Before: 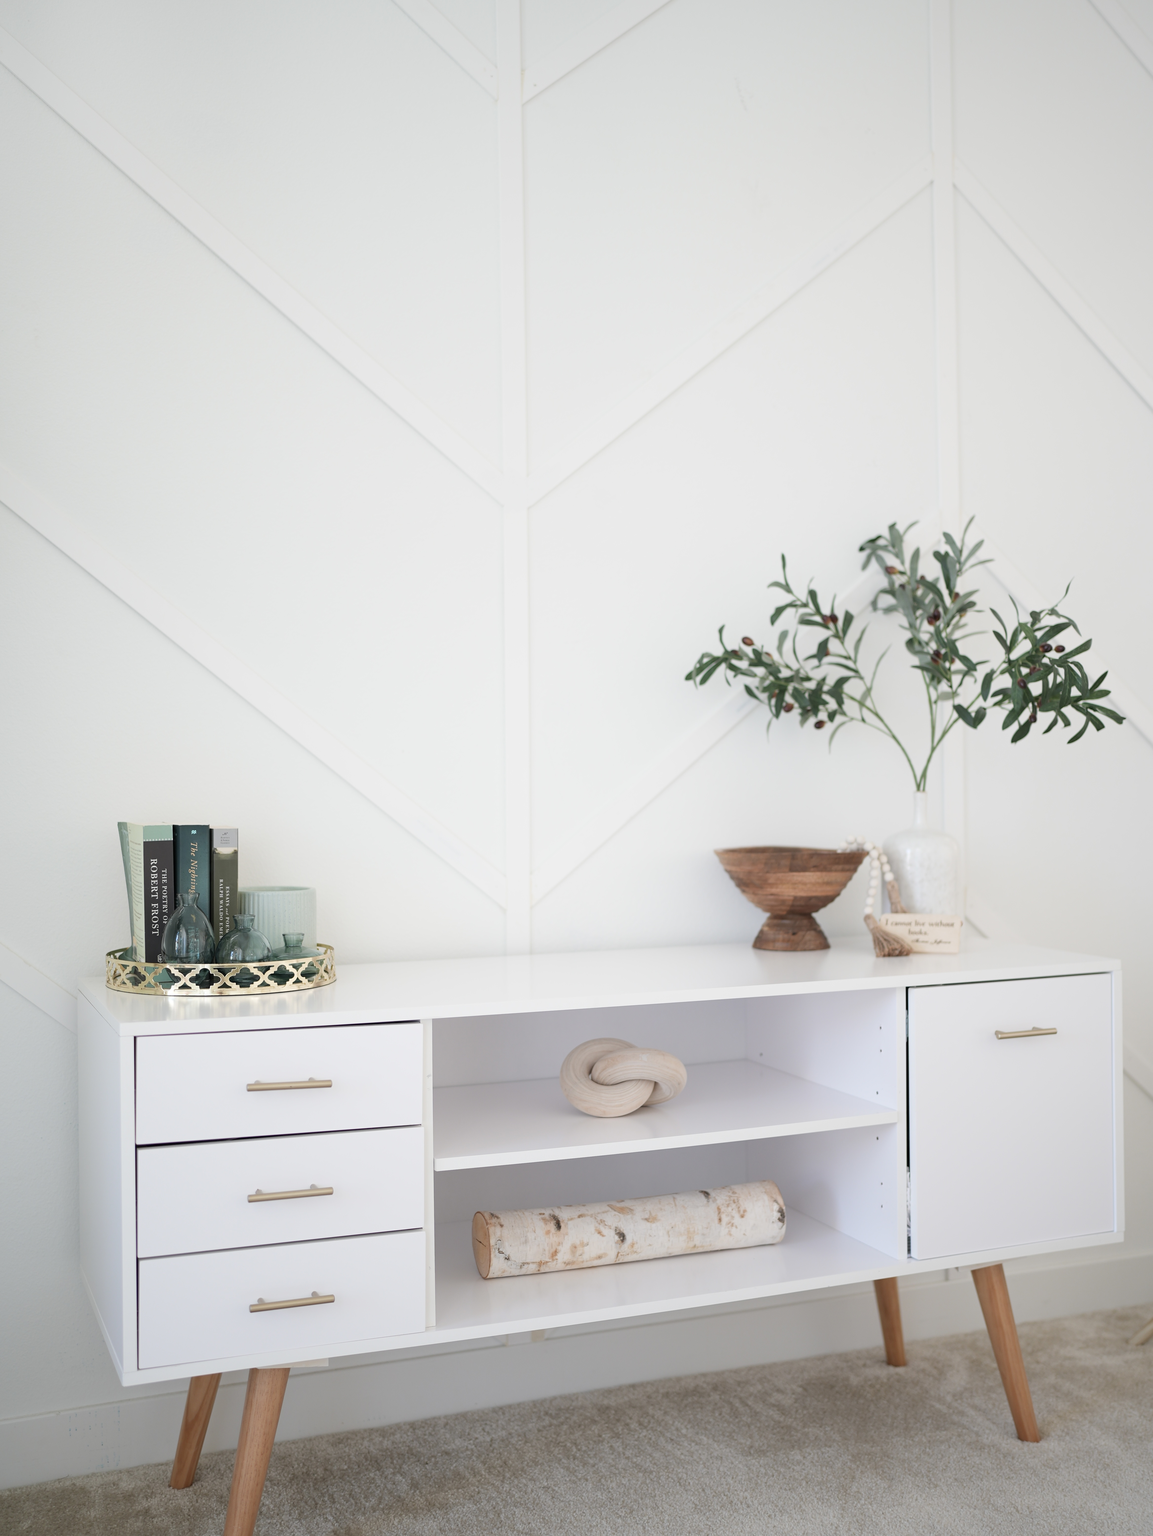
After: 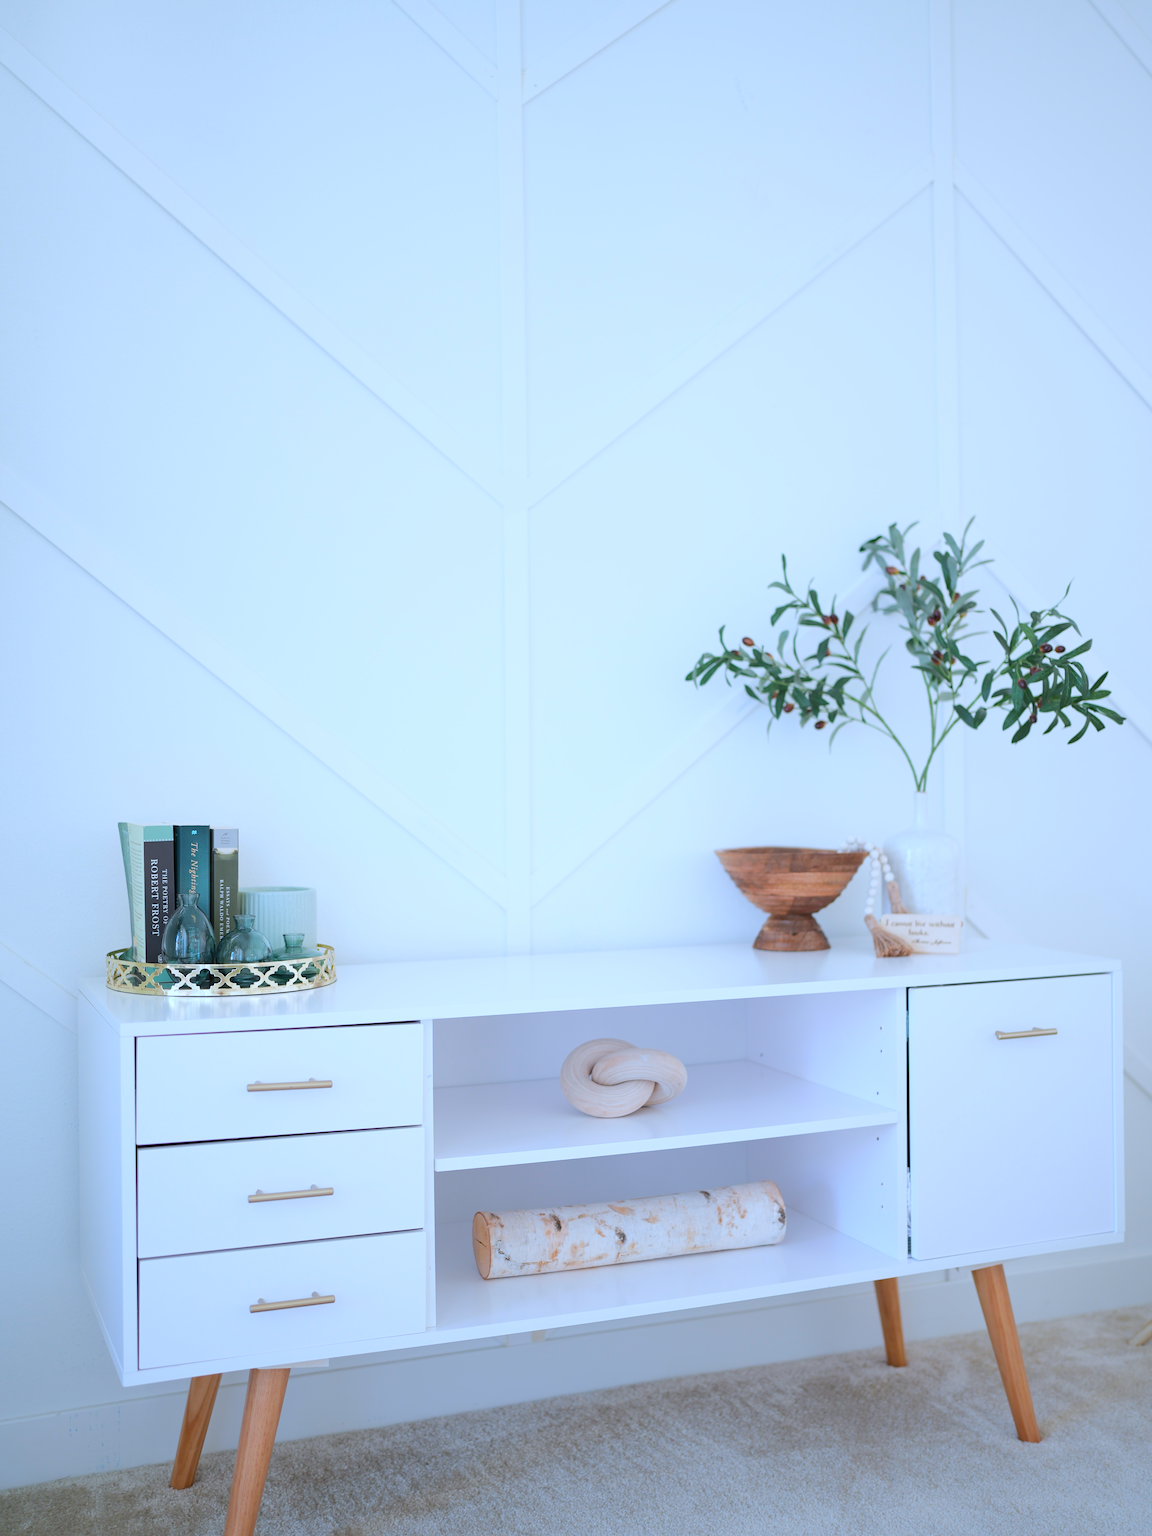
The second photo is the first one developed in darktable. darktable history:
white balance: red 0.926, green 1.003, blue 1.133
color balance rgb: perceptual saturation grading › global saturation 25%, perceptual brilliance grading › mid-tones 10%, perceptual brilliance grading › shadows 15%, global vibrance 20%
